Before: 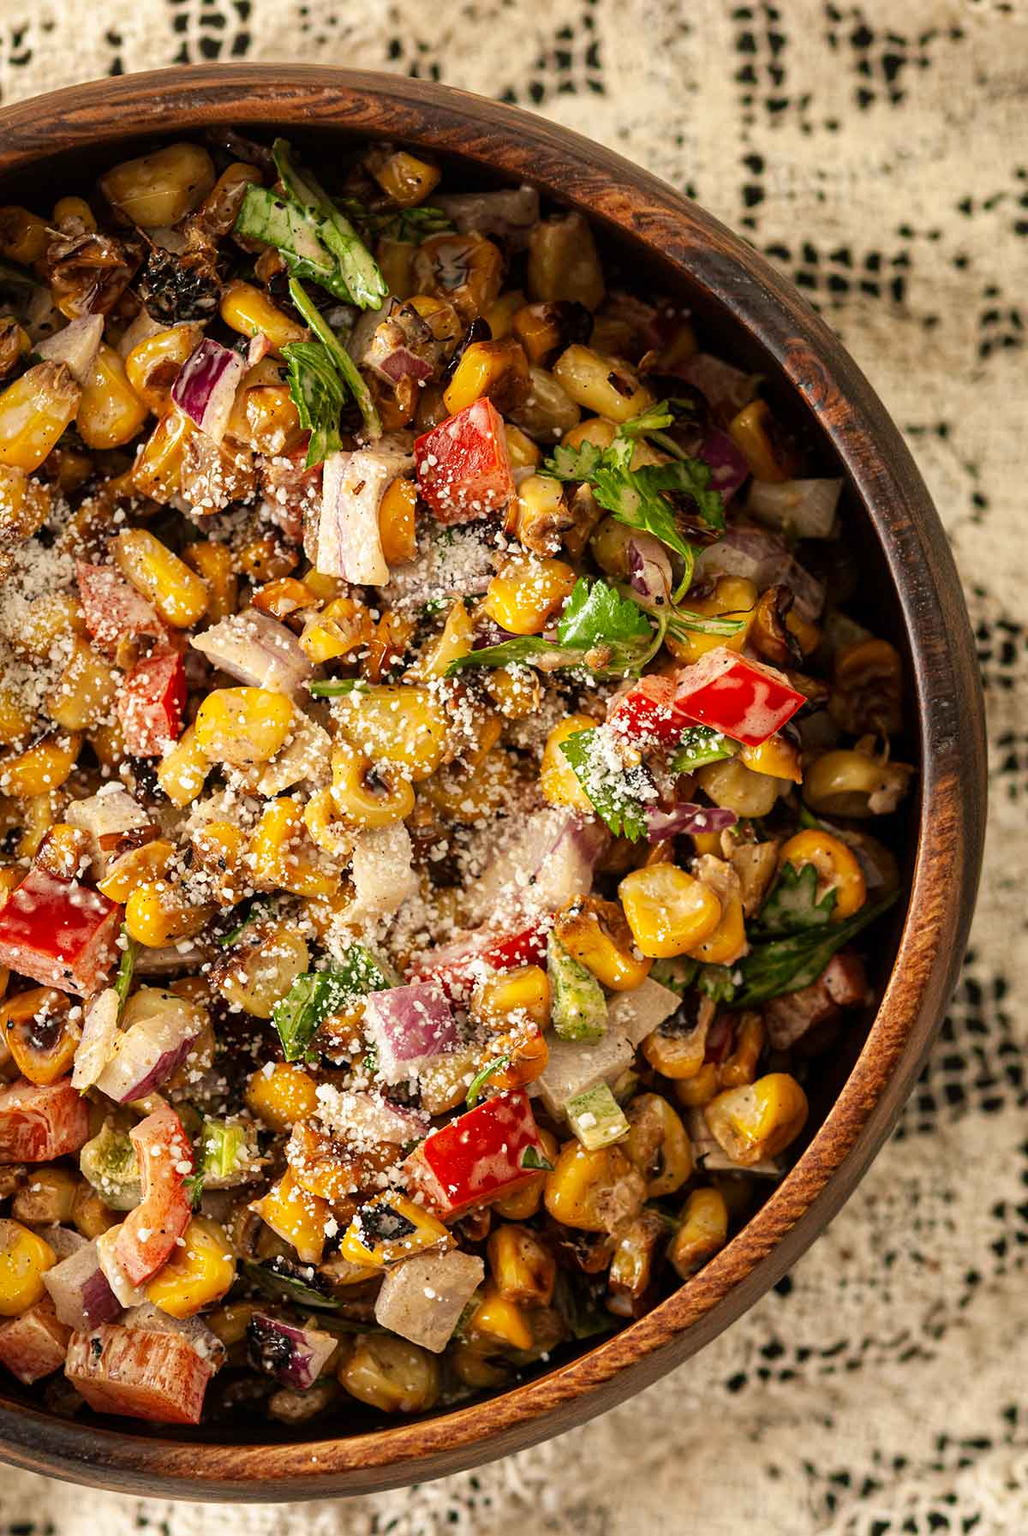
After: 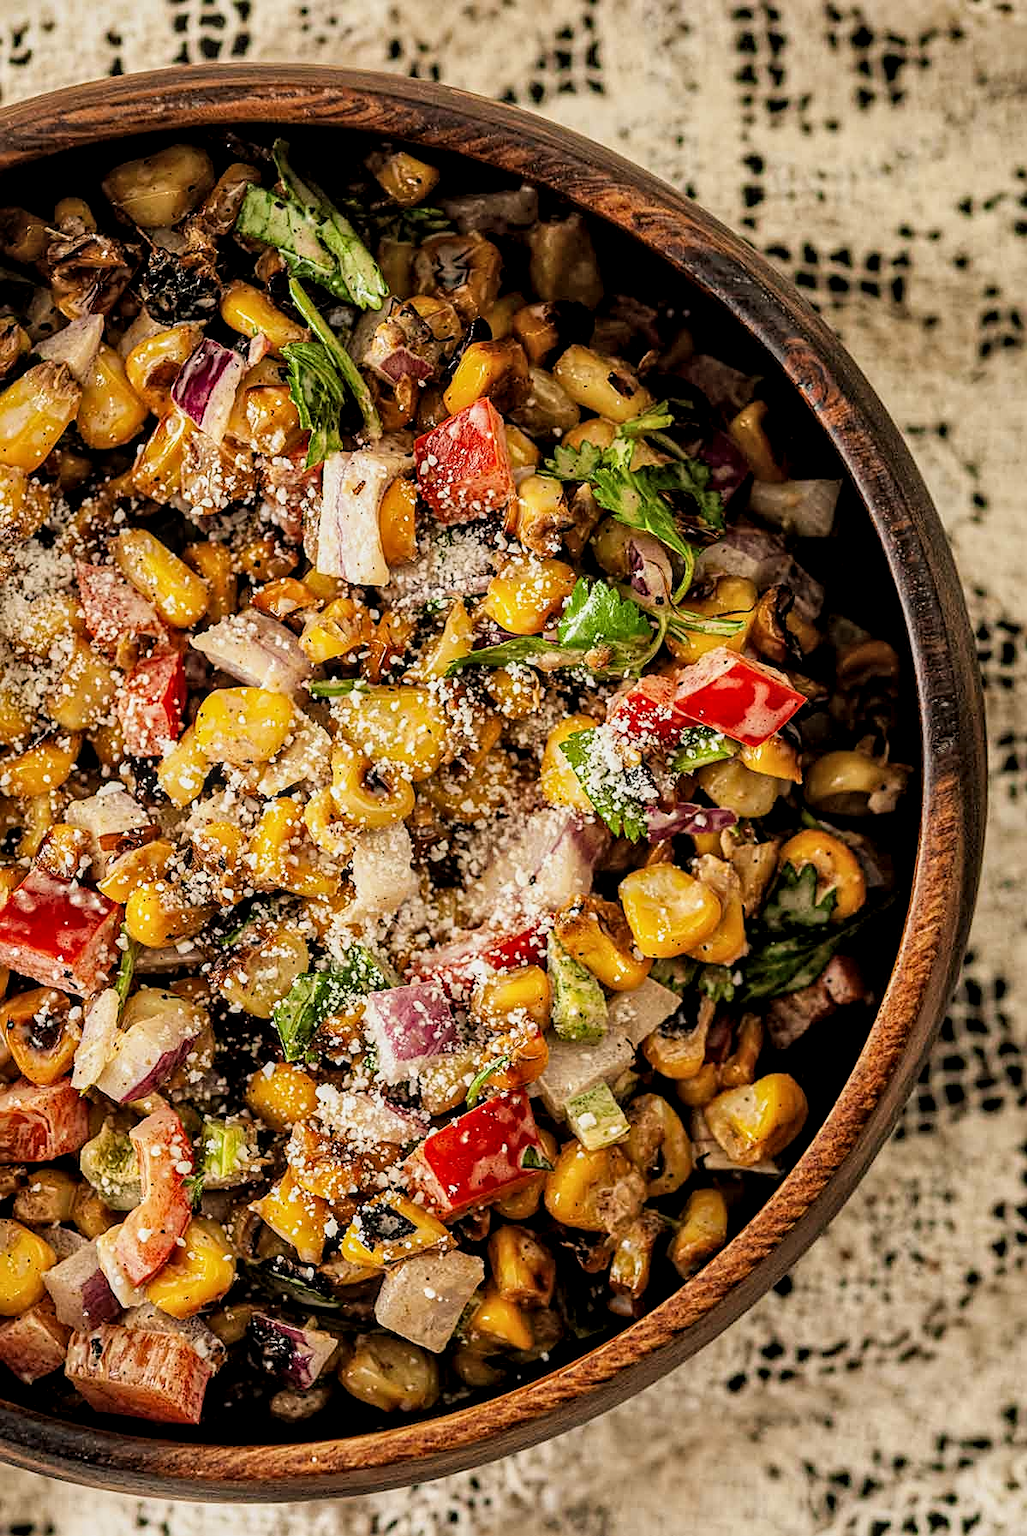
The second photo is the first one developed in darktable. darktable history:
shadows and highlights: shadows 33.26, highlights -46.56, compress 49.94%, soften with gaussian
local contrast: detail 130%
tone equalizer: on, module defaults
filmic rgb: middle gray luminance 9.03%, black relative exposure -10.67 EV, white relative exposure 3.45 EV, target black luminance 0%, hardness 5.96, latitude 59.6%, contrast 1.088, highlights saturation mix 5.01%, shadows ↔ highlights balance 29.29%
sharpen: on, module defaults
